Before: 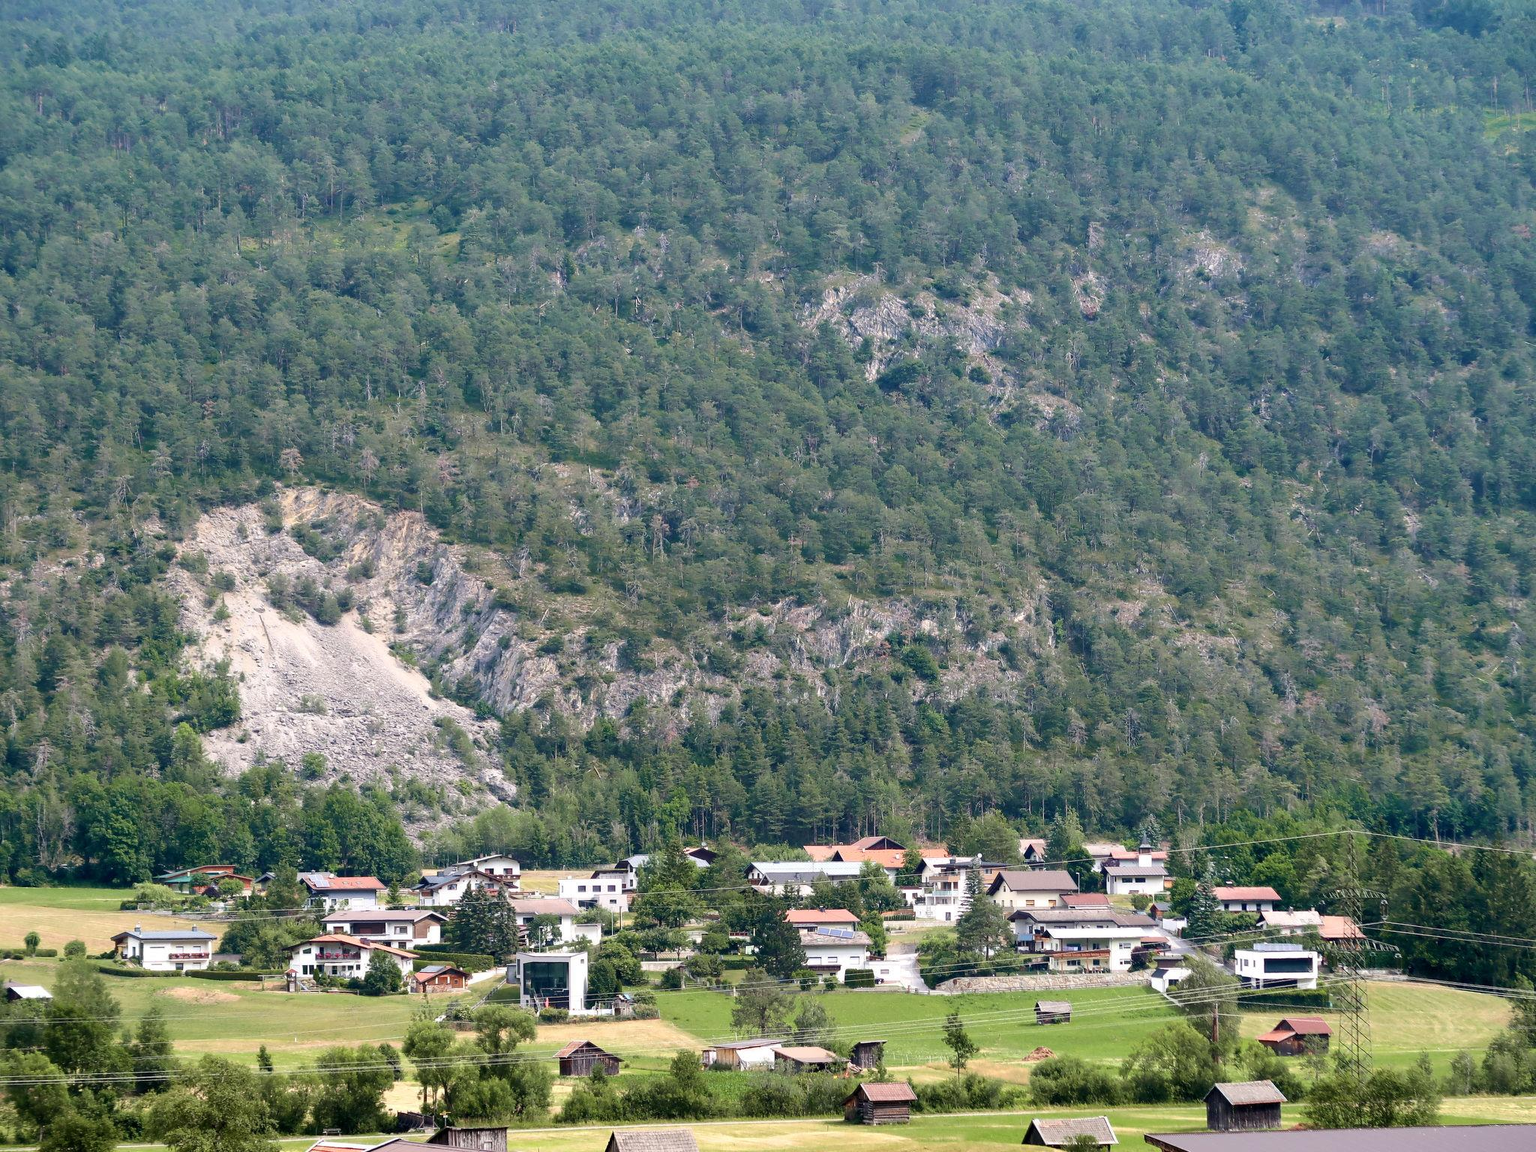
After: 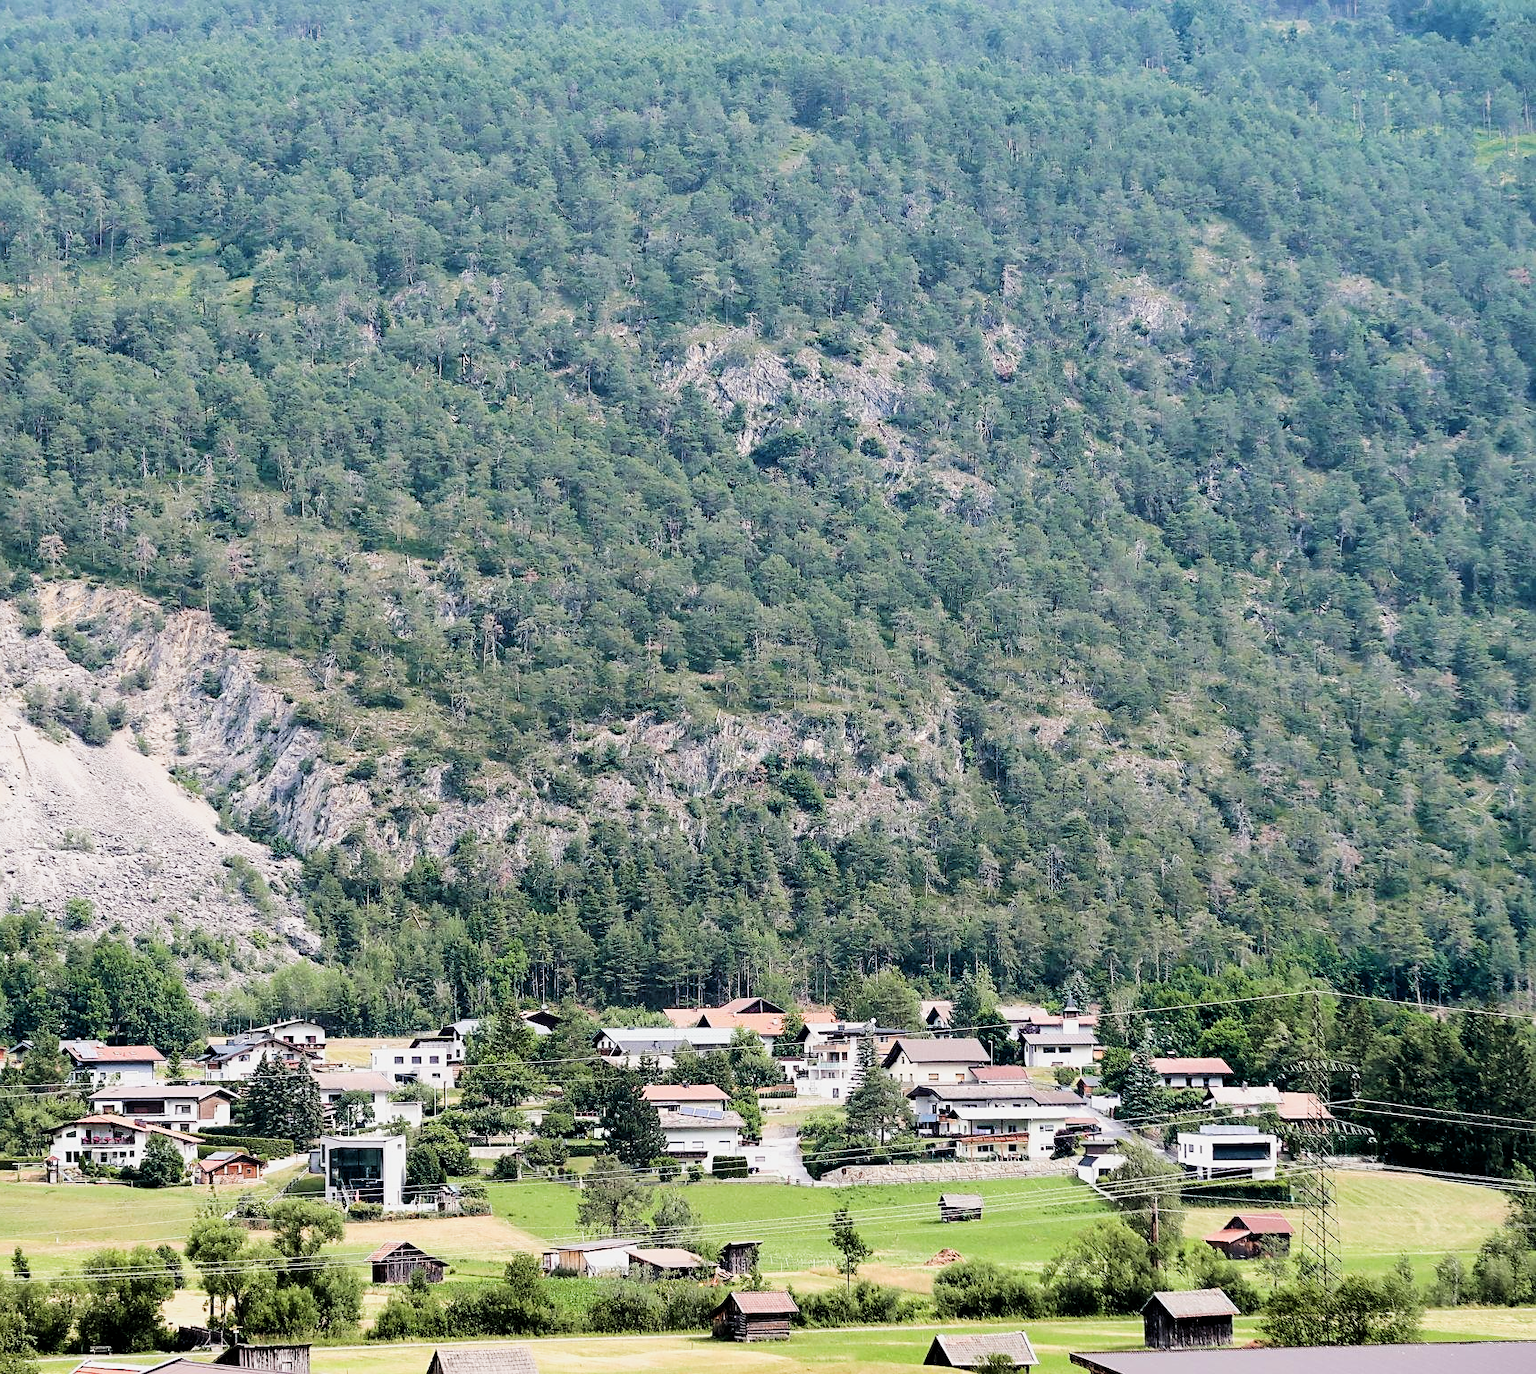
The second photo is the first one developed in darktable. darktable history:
filmic rgb: black relative exposure -5 EV, hardness 2.88, contrast 1.3, highlights saturation mix -30%
sharpen: on, module defaults
exposure: black level correction 0.001, exposure 0.5 EV, compensate exposure bias true, compensate highlight preservation false
crop: left 16.145%
